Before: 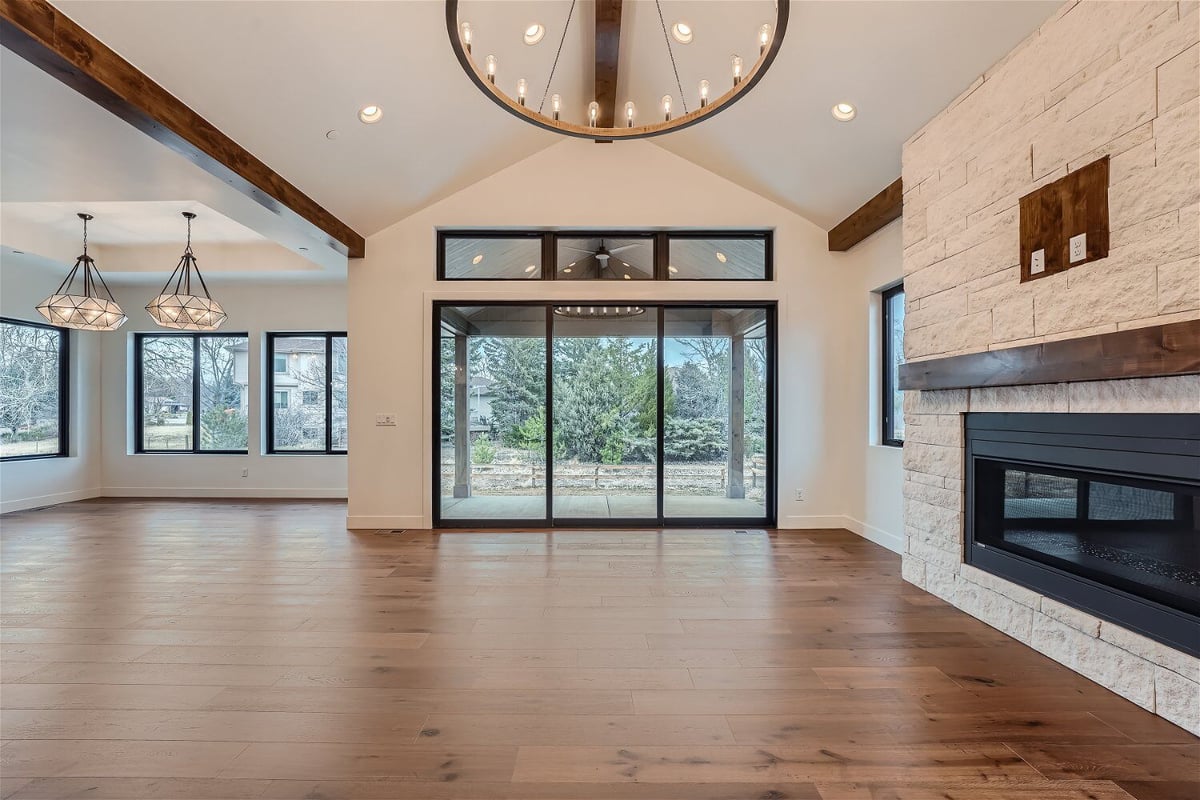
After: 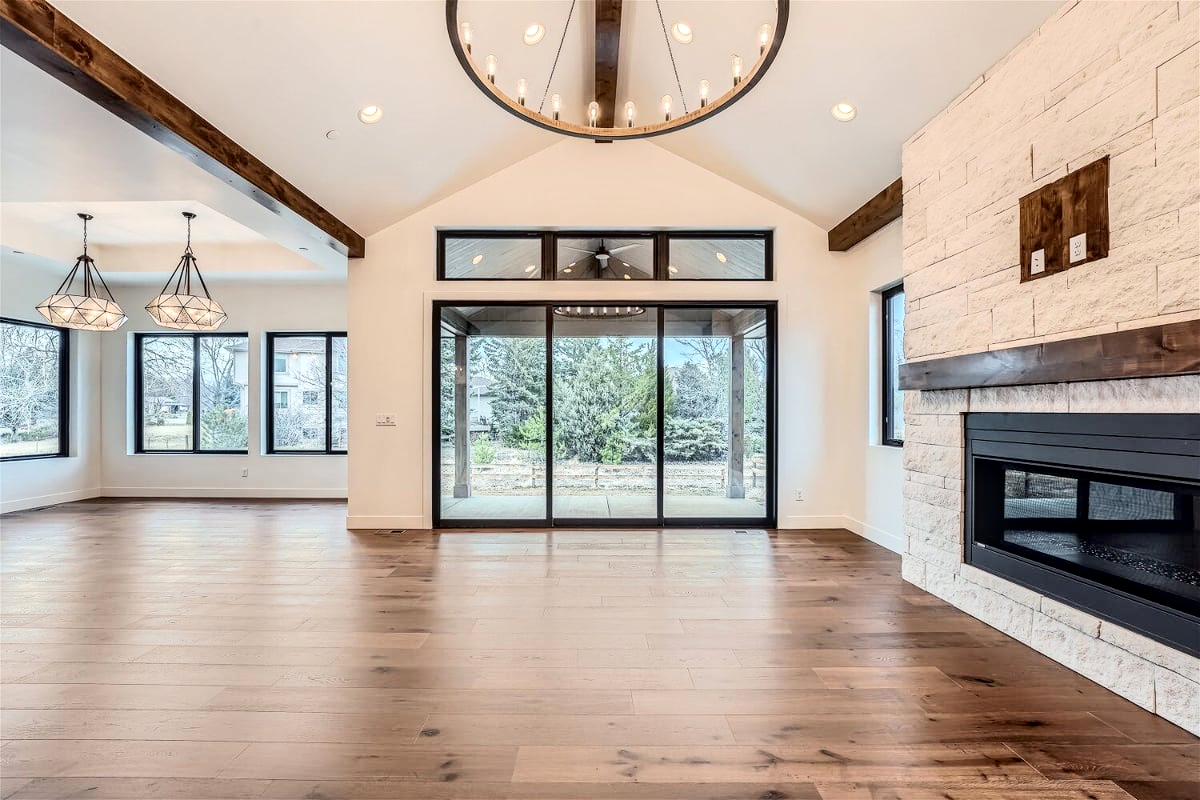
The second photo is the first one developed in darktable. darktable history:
tone curve: curves: ch0 [(0, 0) (0.082, 0.02) (0.129, 0.078) (0.275, 0.301) (0.67, 0.809) (1, 1)], color space Lab, independent channels, preserve colors none
local contrast: detail 130%
